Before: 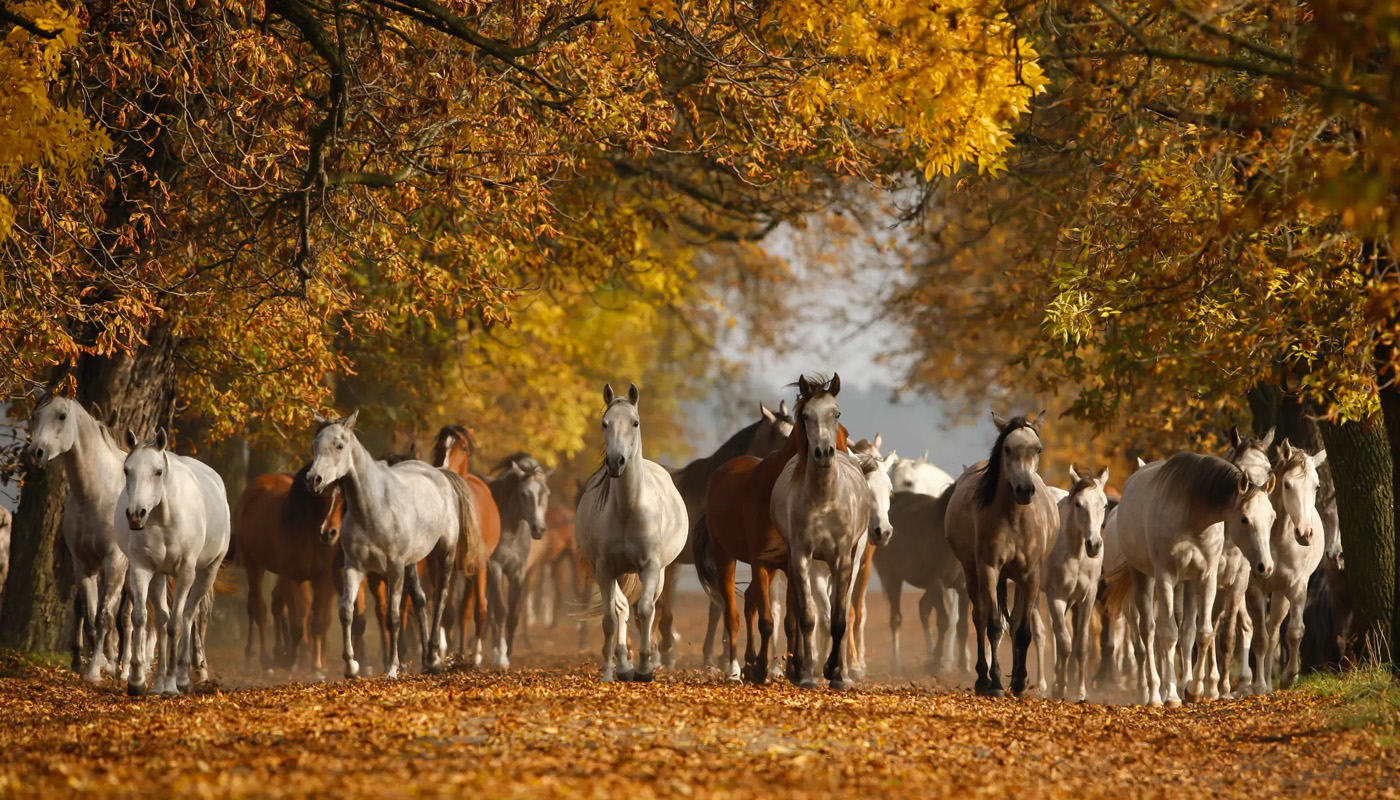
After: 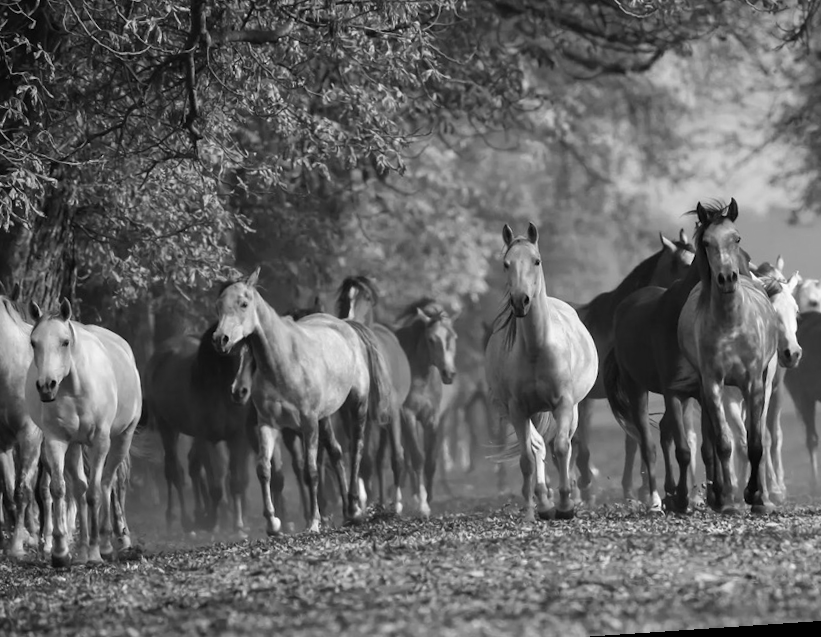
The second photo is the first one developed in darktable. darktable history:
crop: left 8.966%, top 23.852%, right 34.699%, bottom 4.703%
monochrome: on, module defaults
color contrast: green-magenta contrast 0, blue-yellow contrast 0
rotate and perspective: rotation -4.2°, shear 0.006, automatic cropping off
